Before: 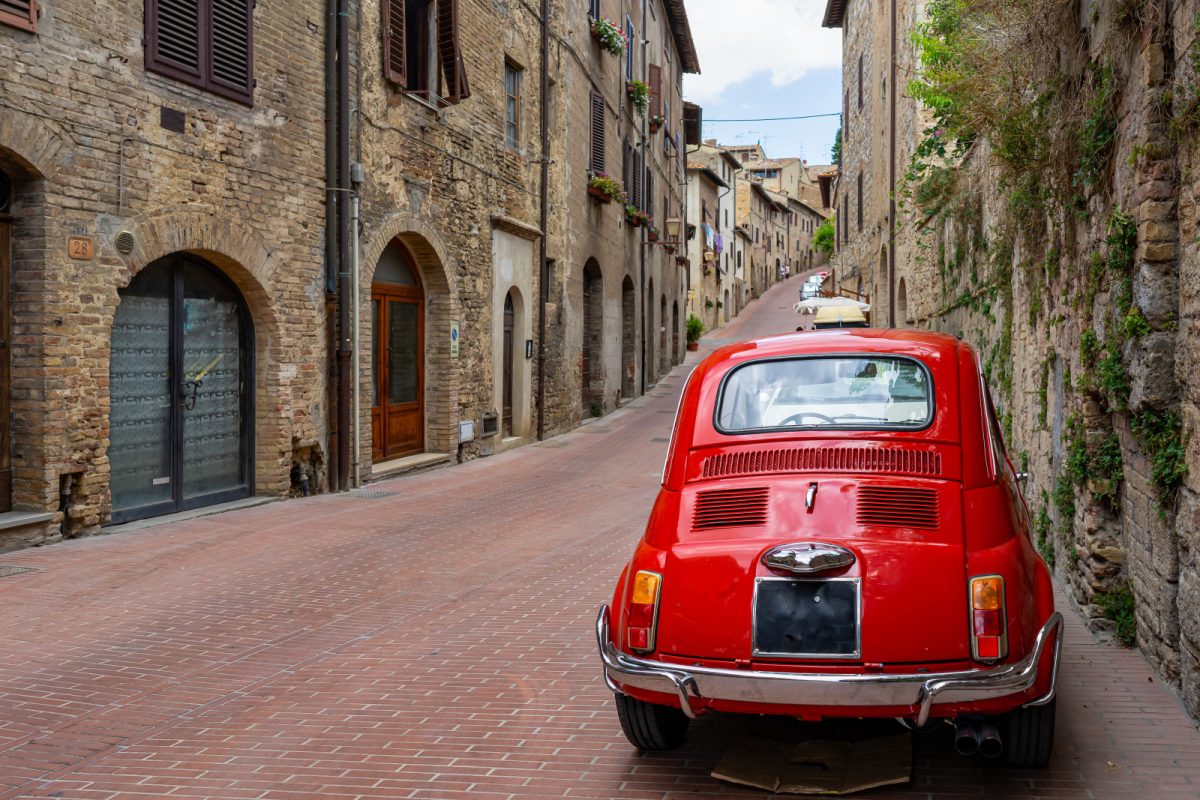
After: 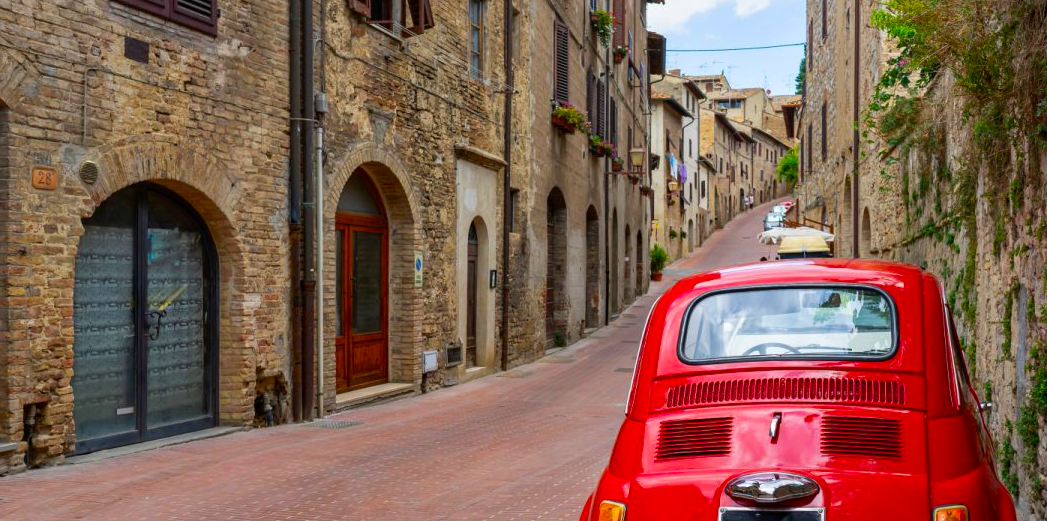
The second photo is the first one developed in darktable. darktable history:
contrast brightness saturation: brightness -0.024, saturation 0.353
crop: left 3.058%, top 8.851%, right 9.67%, bottom 25.97%
